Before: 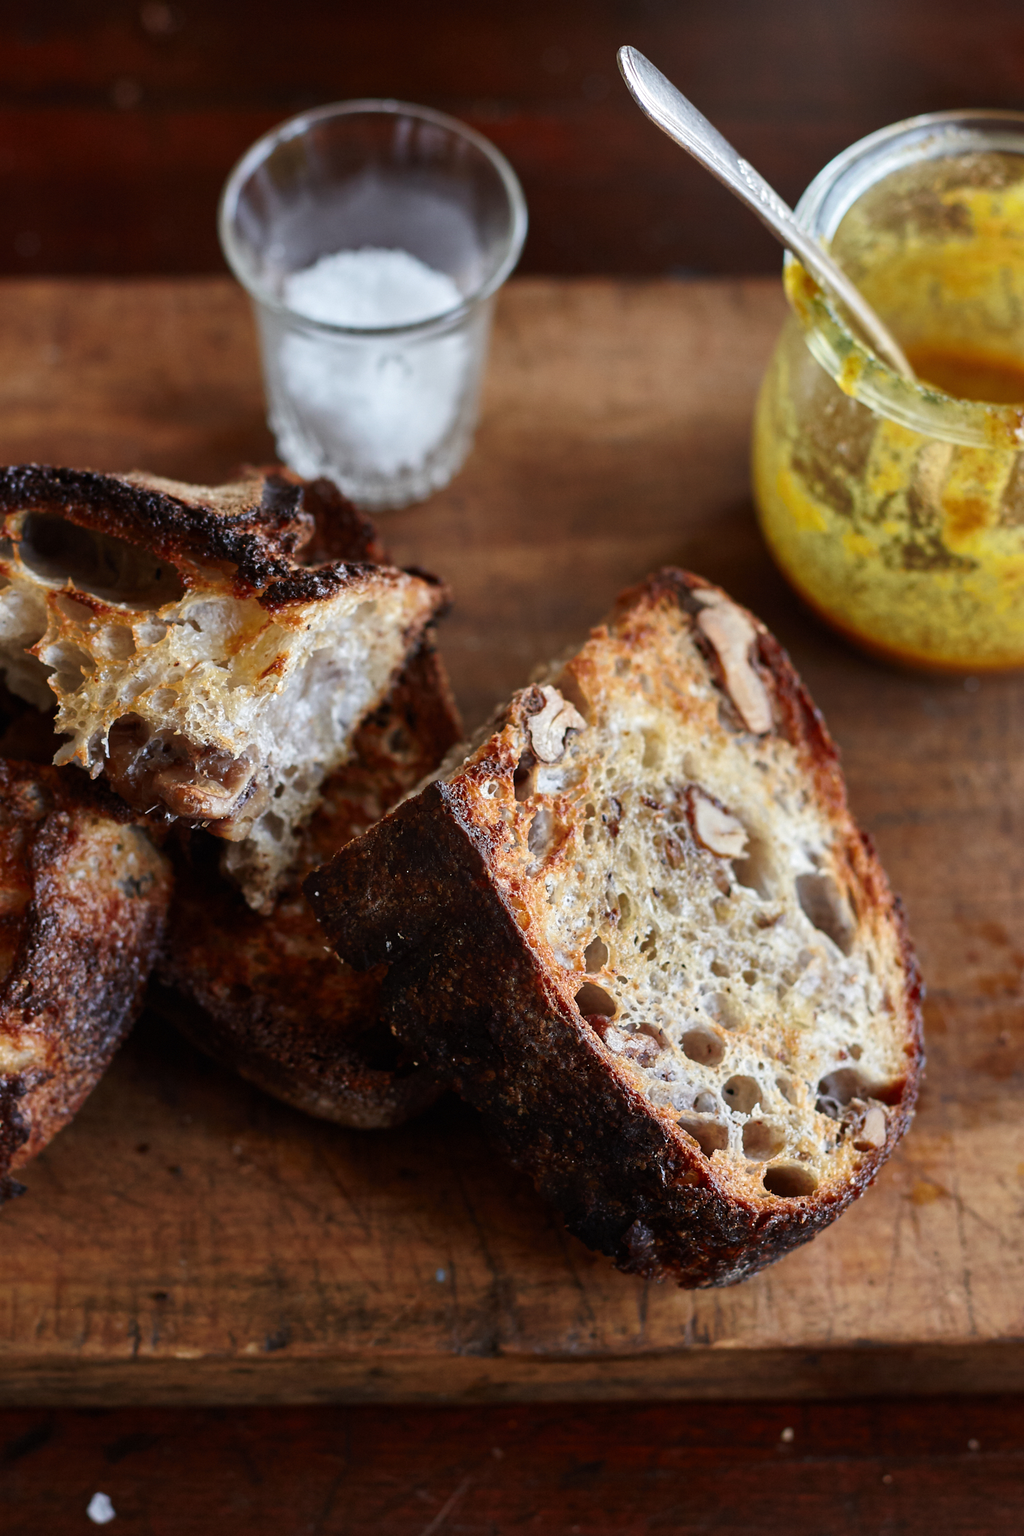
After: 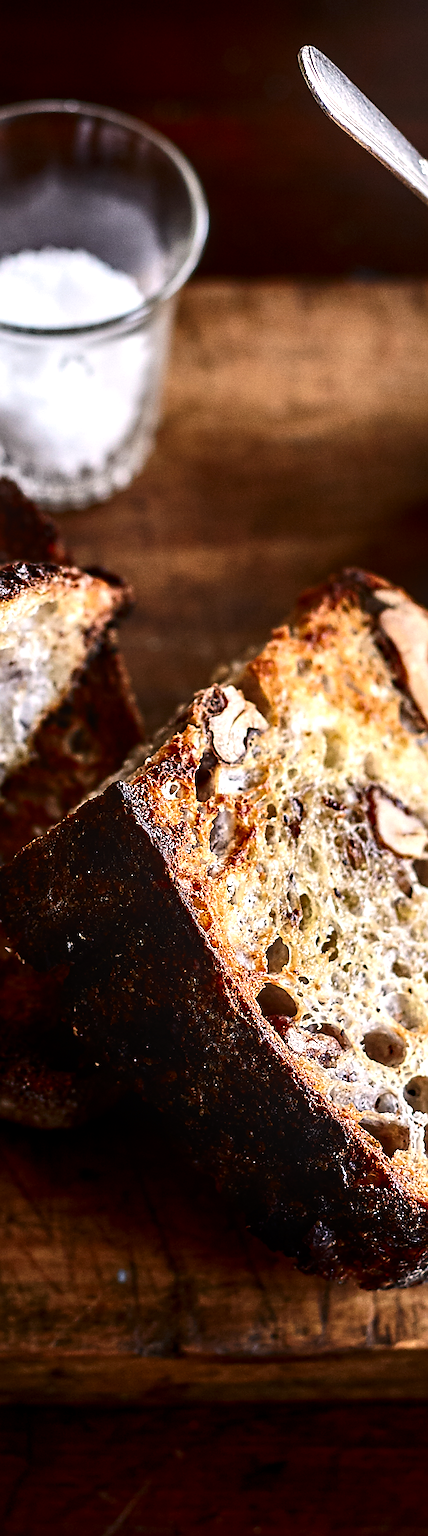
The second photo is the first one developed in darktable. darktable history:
crop: left 31.175%, right 26.994%
contrast brightness saturation: contrast 0.135, brightness -0.063, saturation 0.162
exposure: black level correction 0.001, compensate highlight preservation false
local contrast: detail 130%
sharpen: radius 1.401, amount 1.239, threshold 0.753
tone equalizer: -8 EV -0.767 EV, -7 EV -0.686 EV, -6 EV -0.565 EV, -5 EV -0.385 EV, -3 EV 0.377 EV, -2 EV 0.6 EV, -1 EV 0.679 EV, +0 EV 0.769 EV, edges refinement/feathering 500, mask exposure compensation -1.57 EV, preserve details no
color correction: highlights a* 5.73, highlights b* 4.79
